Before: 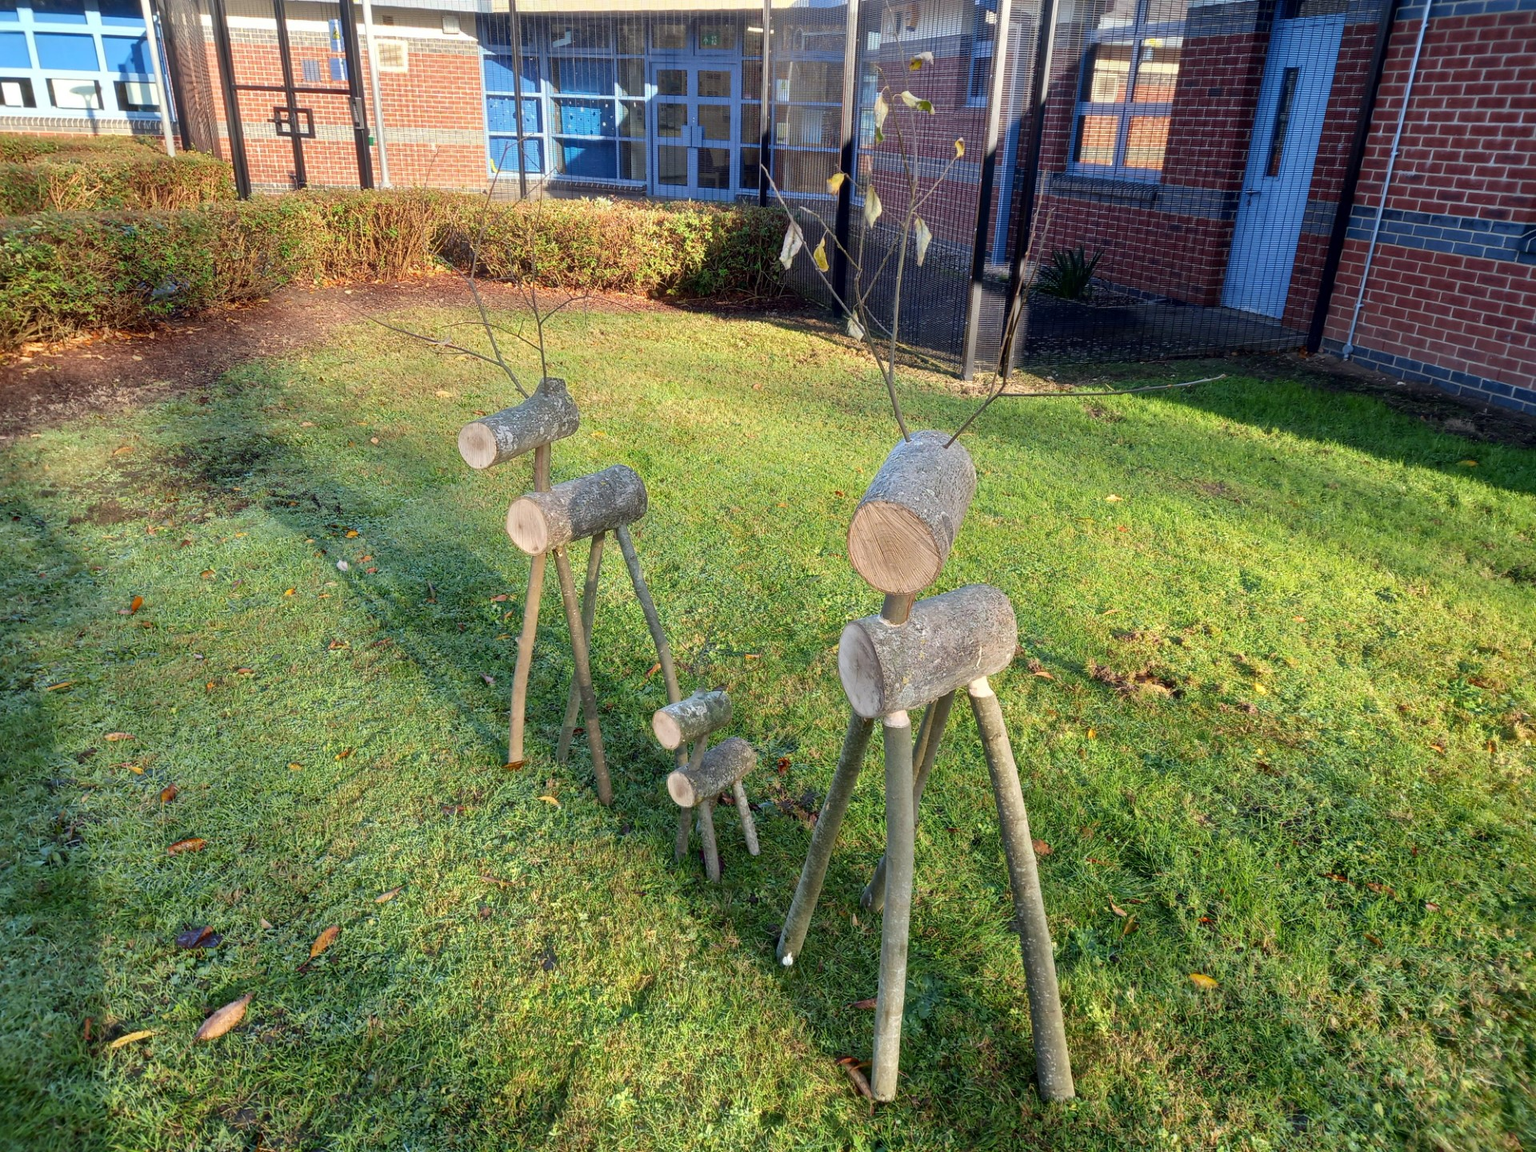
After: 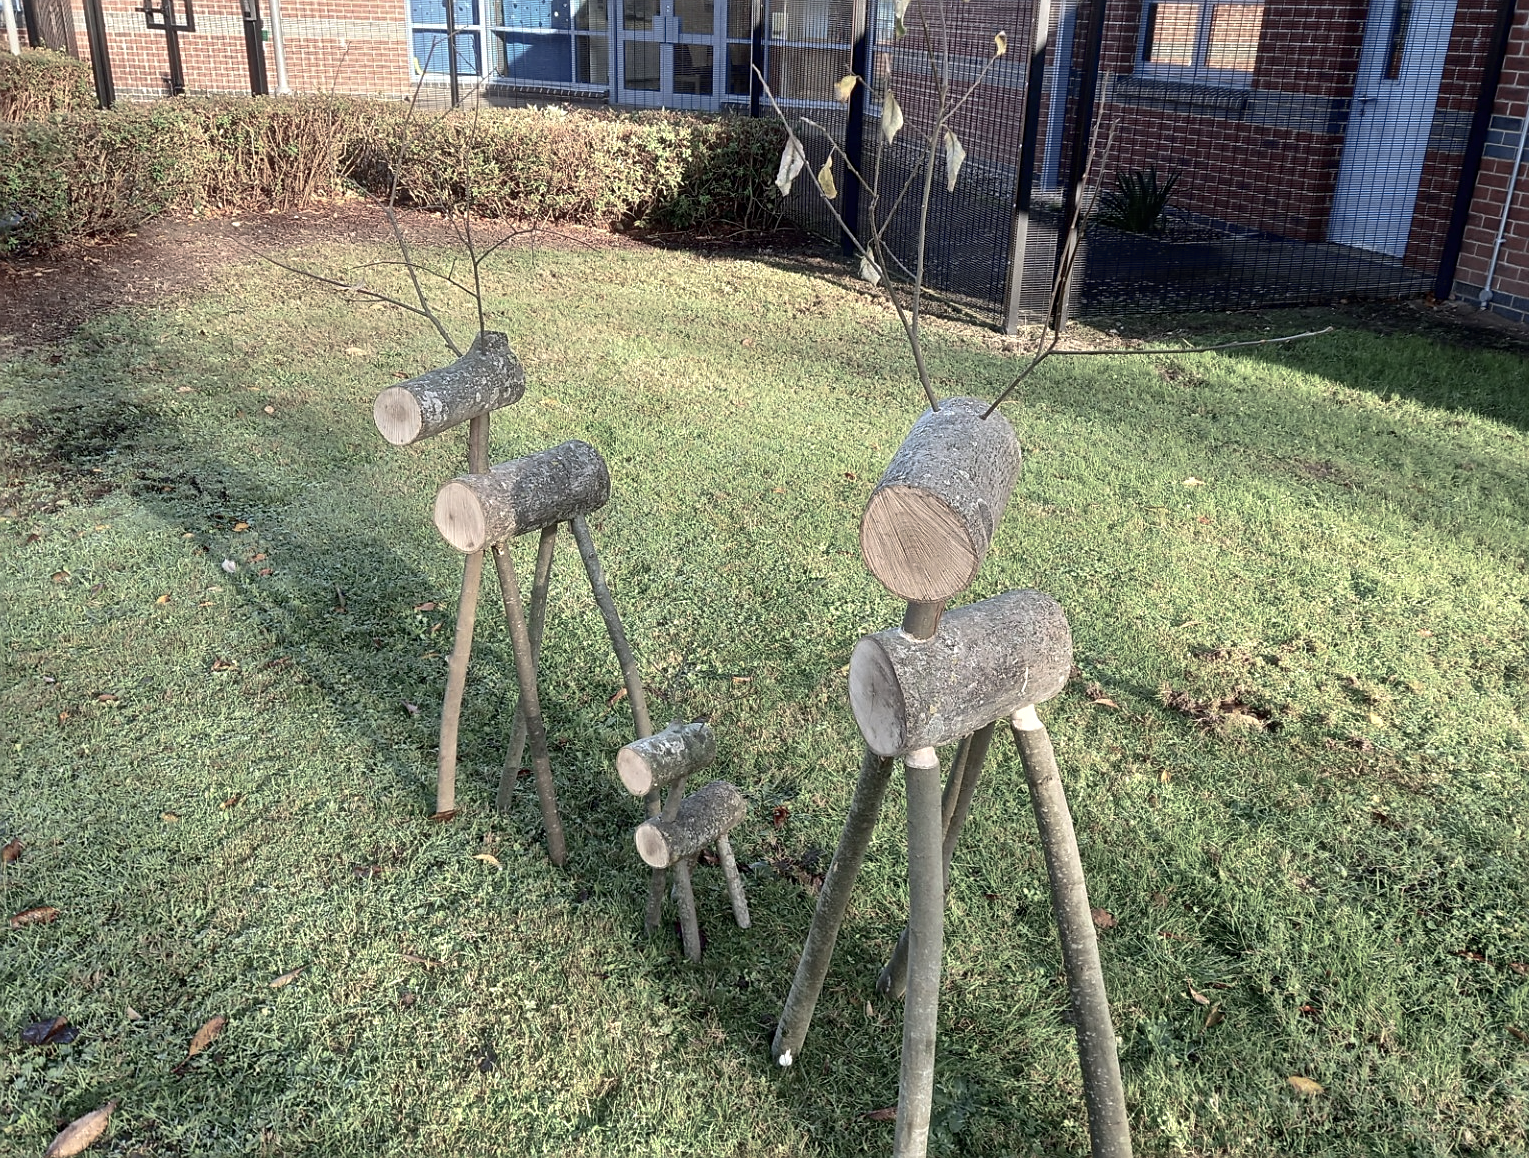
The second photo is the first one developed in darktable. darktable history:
crop and rotate: left 10.408%, top 9.81%, right 9.952%, bottom 9.737%
sharpen: on, module defaults
levels: white 99.92%
color balance rgb: perceptual saturation grading › global saturation -29.135%, perceptual saturation grading › highlights -20.866%, perceptual saturation grading › mid-tones -23.467%, perceptual saturation grading › shadows -23.571%, global vibrance 25.643%, contrast 6.427%
